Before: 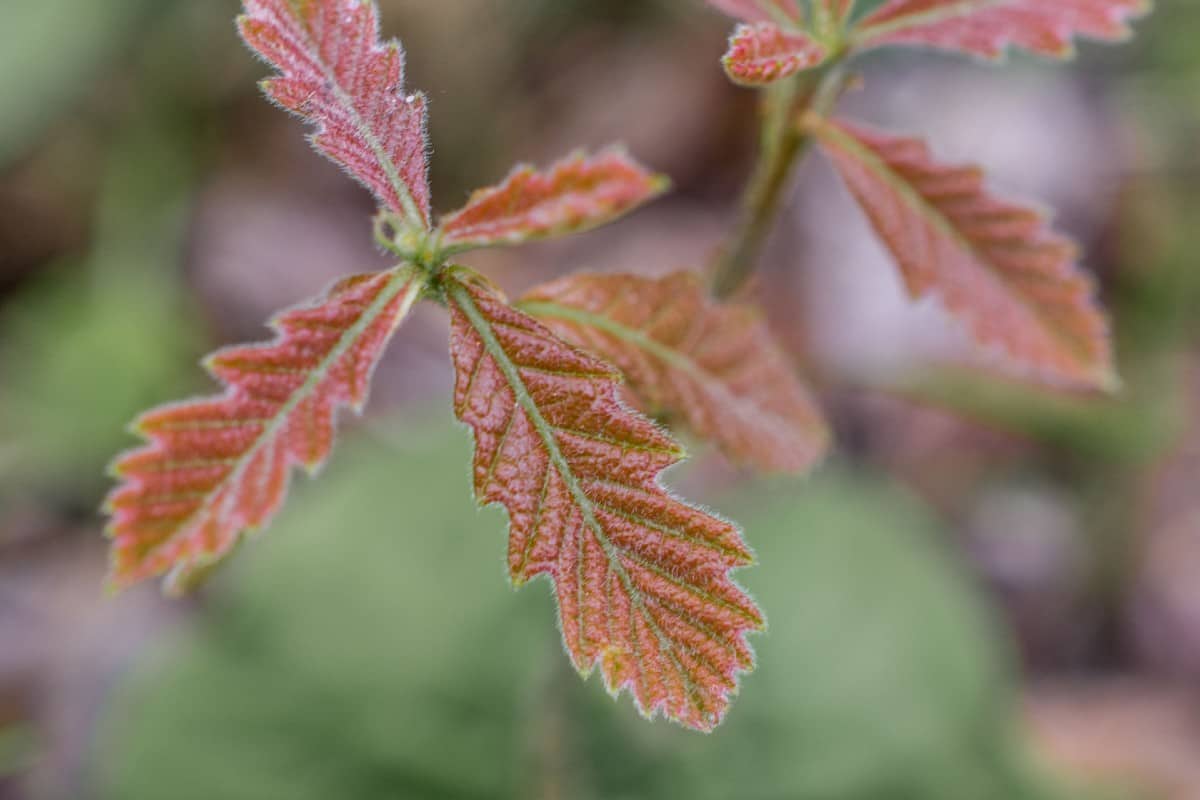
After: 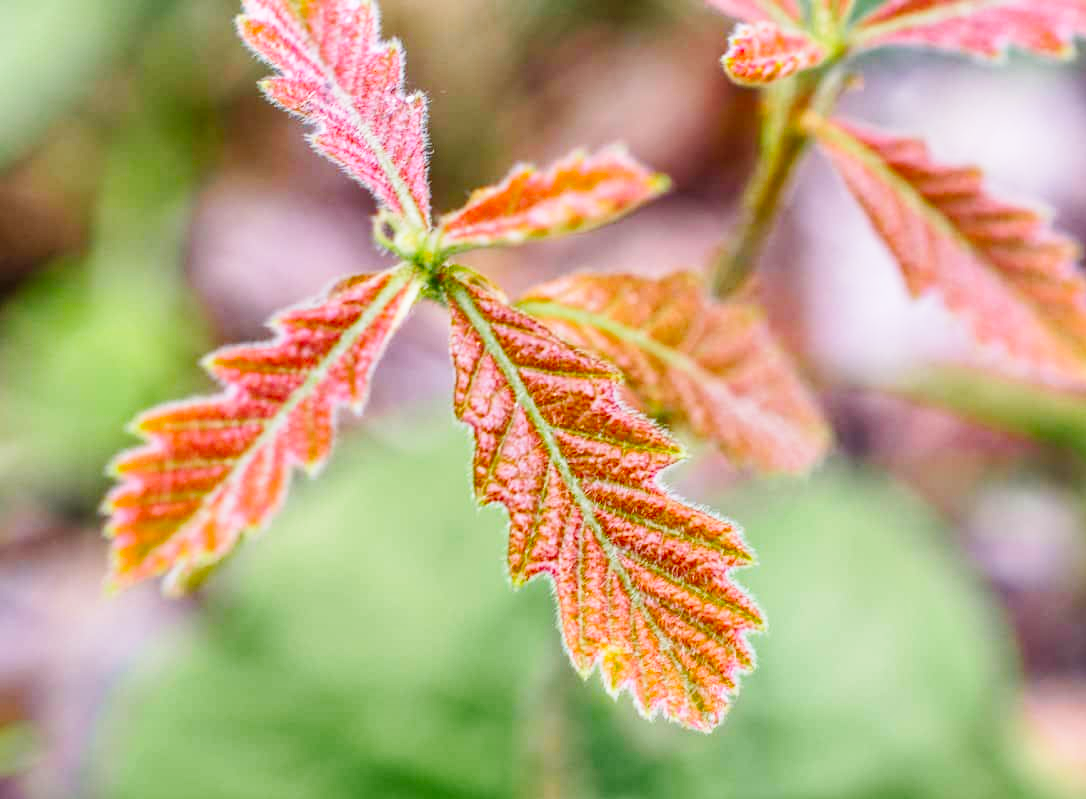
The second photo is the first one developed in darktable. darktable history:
color correction: highlights b* -0.028, saturation 1.37
crop: right 9.5%, bottom 0.036%
base curve: curves: ch0 [(0, 0) (0.018, 0.026) (0.143, 0.37) (0.33, 0.731) (0.458, 0.853) (0.735, 0.965) (0.905, 0.986) (1, 1)], preserve colors none
shadows and highlights: shadows 12.08, white point adjustment 1.2, soften with gaussian
